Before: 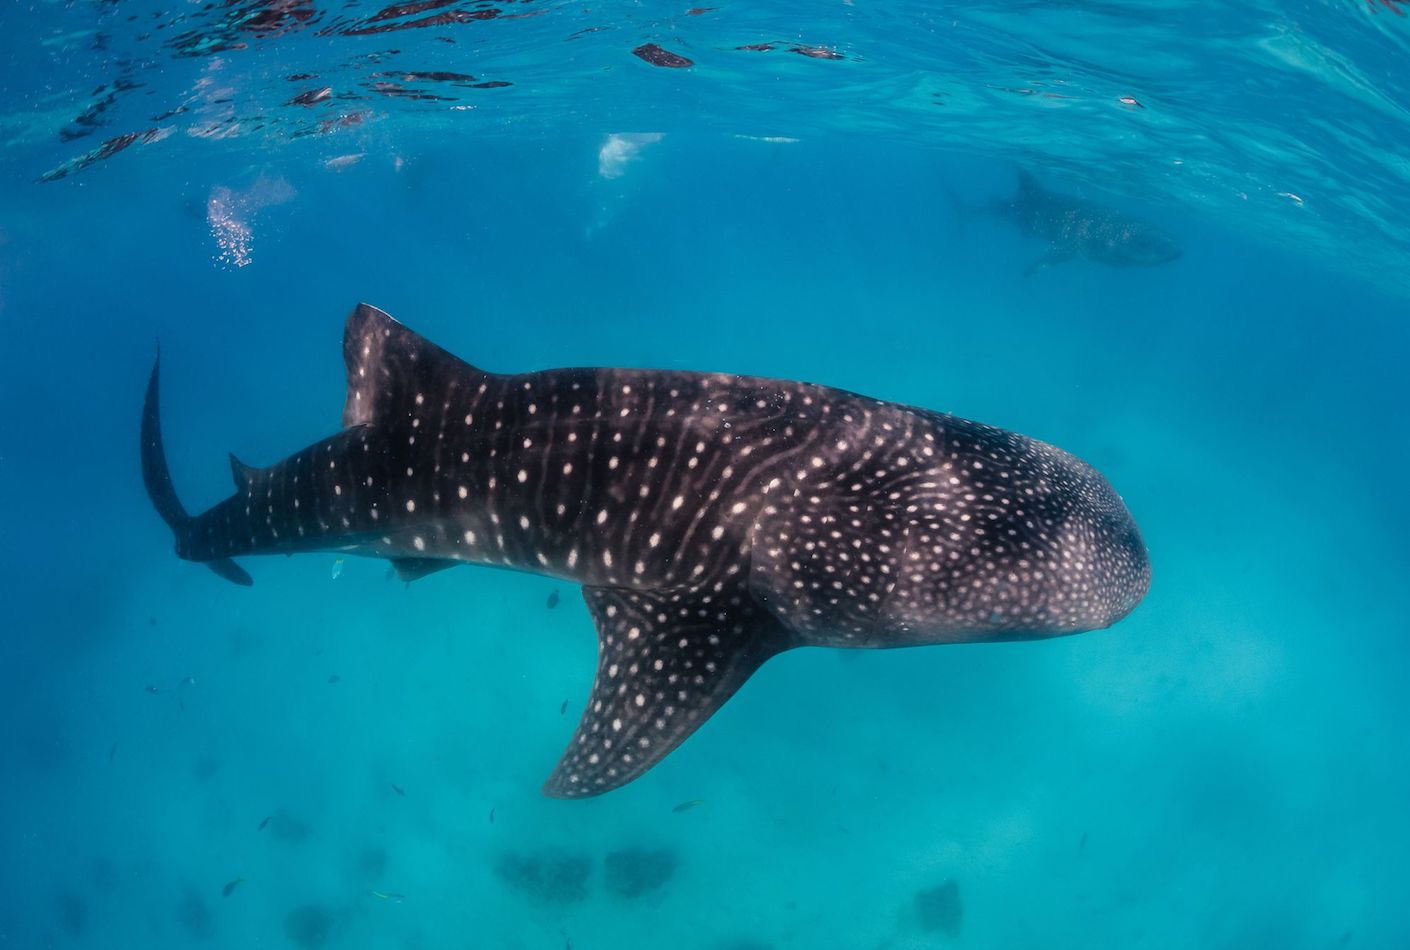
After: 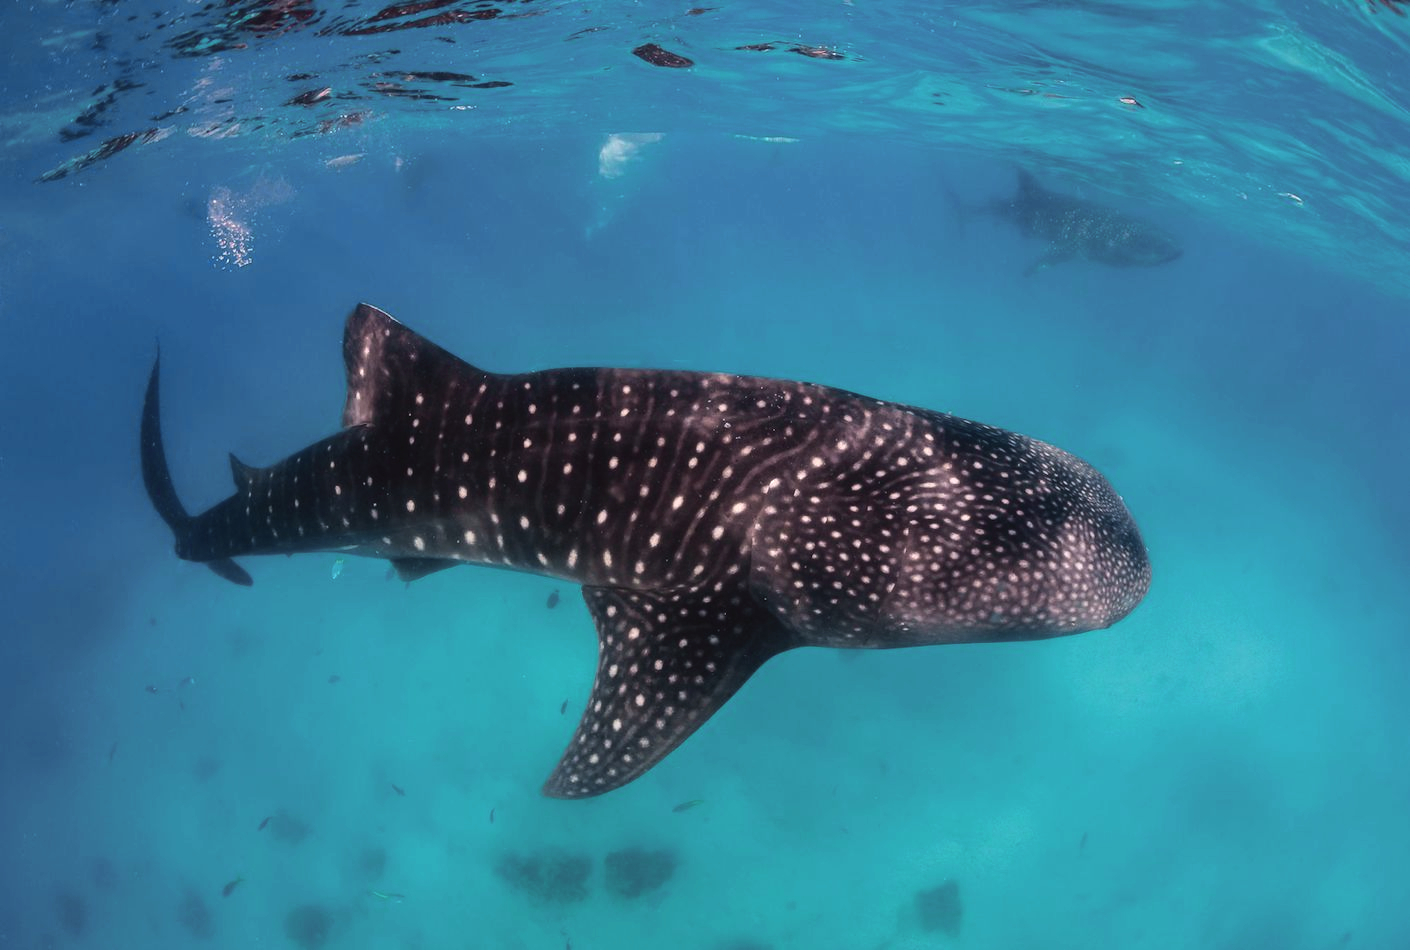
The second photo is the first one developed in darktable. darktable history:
tone curve: curves: ch0 [(0, 0.029) (0.253, 0.237) (1, 0.945)]; ch1 [(0, 0) (0.401, 0.42) (0.442, 0.47) (0.492, 0.498) (0.511, 0.523) (0.557, 0.565) (0.66, 0.683) (1, 1)]; ch2 [(0, 0) (0.394, 0.413) (0.5, 0.5) (0.578, 0.568) (1, 1)], color space Lab, independent channels, preserve colors none
tone equalizer: -8 EV -0.417 EV, -7 EV -0.389 EV, -6 EV -0.333 EV, -5 EV -0.222 EV, -3 EV 0.222 EV, -2 EV 0.333 EV, -1 EV 0.389 EV, +0 EV 0.417 EV, edges refinement/feathering 500, mask exposure compensation -1.57 EV, preserve details no
